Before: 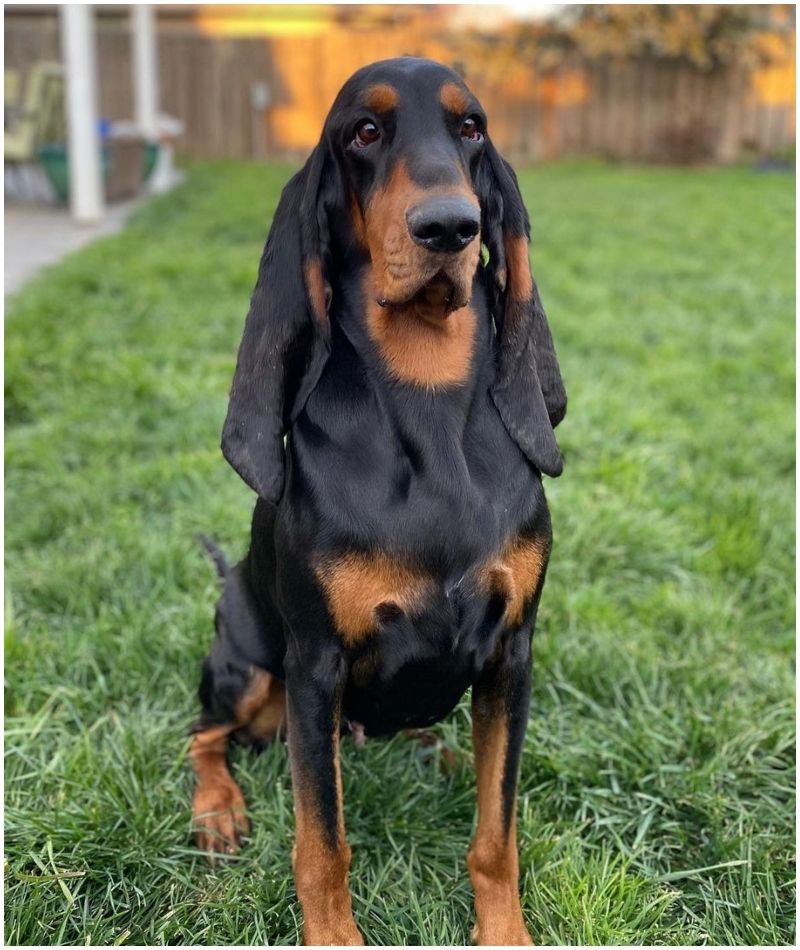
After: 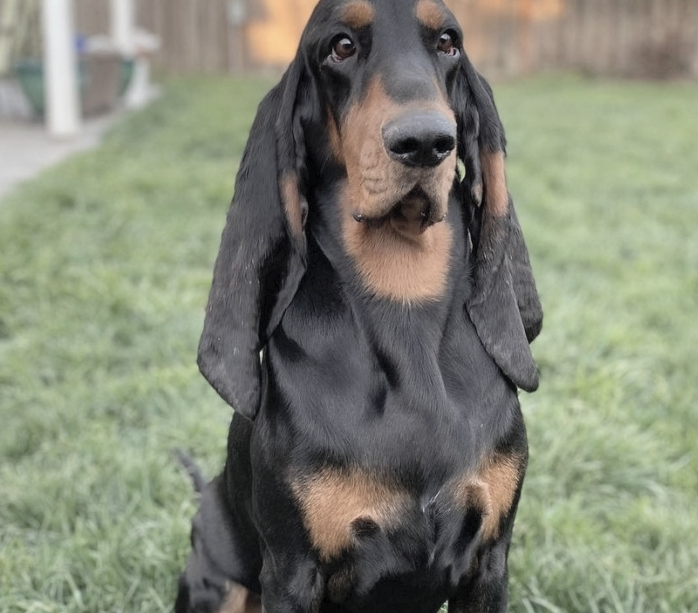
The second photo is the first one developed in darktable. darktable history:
white balance: emerald 1
crop: left 3.015%, top 8.969%, right 9.647%, bottom 26.457%
contrast brightness saturation: brightness 0.18, saturation -0.5
